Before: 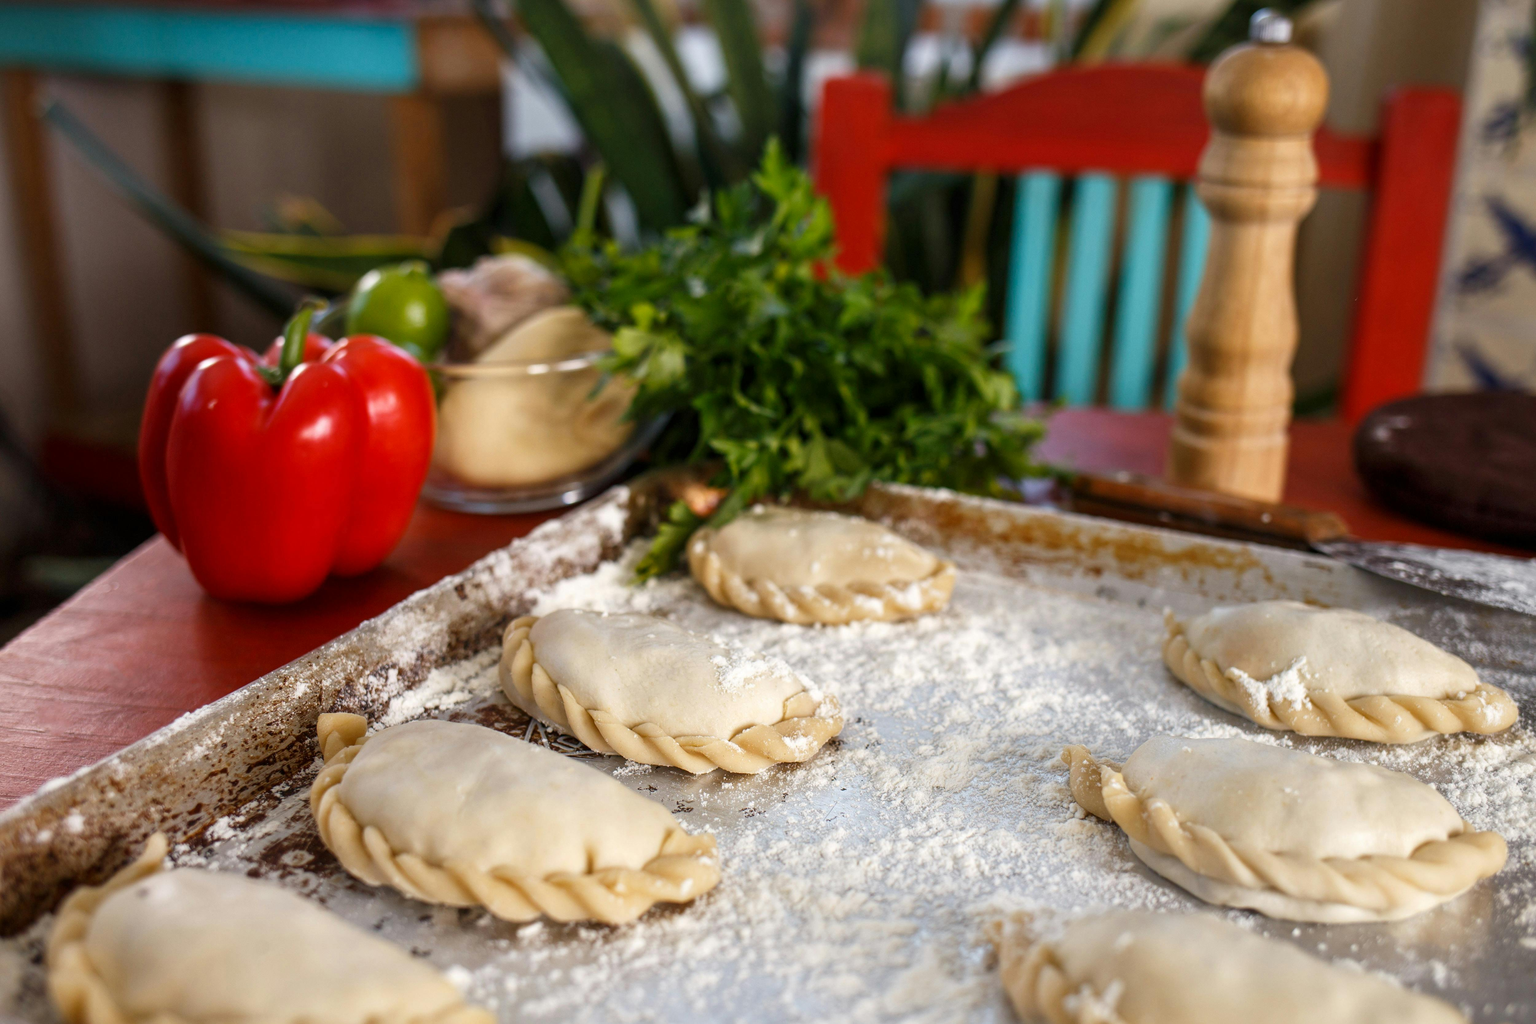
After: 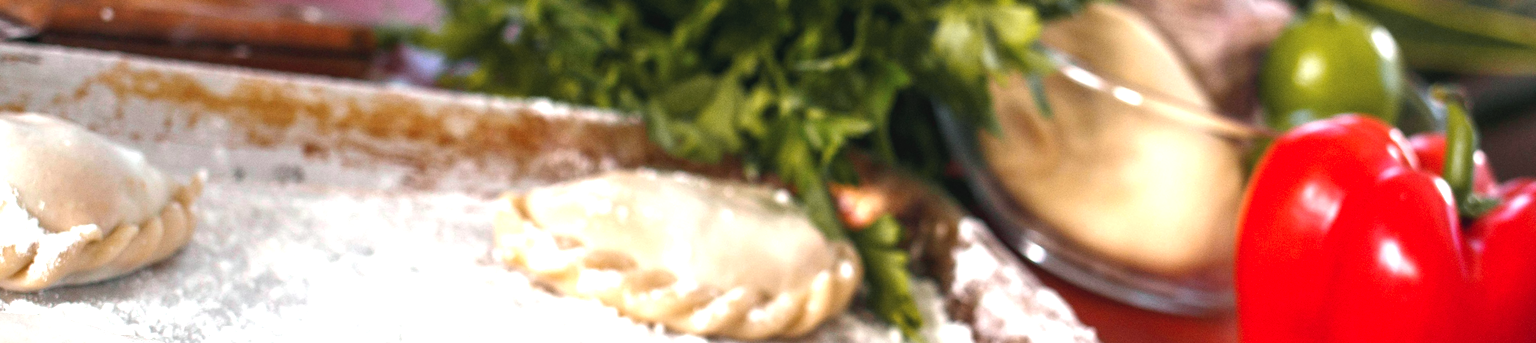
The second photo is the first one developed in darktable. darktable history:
exposure: black level correction 0, exposure 1 EV, compensate exposure bias true, compensate highlight preservation false
crop and rotate: angle 16.12°, top 30.835%, bottom 35.653%
grain: coarseness 0.09 ISO
tone curve: curves: ch0 [(0, 0.046) (0.04, 0.074) (0.883, 0.858) (1, 1)]; ch1 [(0, 0) (0.146, 0.159) (0.338, 0.365) (0.417, 0.455) (0.489, 0.486) (0.504, 0.502) (0.529, 0.537) (0.563, 0.567) (1, 1)]; ch2 [(0, 0) (0.307, 0.298) (0.388, 0.375) (0.443, 0.456) (0.485, 0.492) (0.544, 0.525) (1, 1)], color space Lab, independent channels, preserve colors none
